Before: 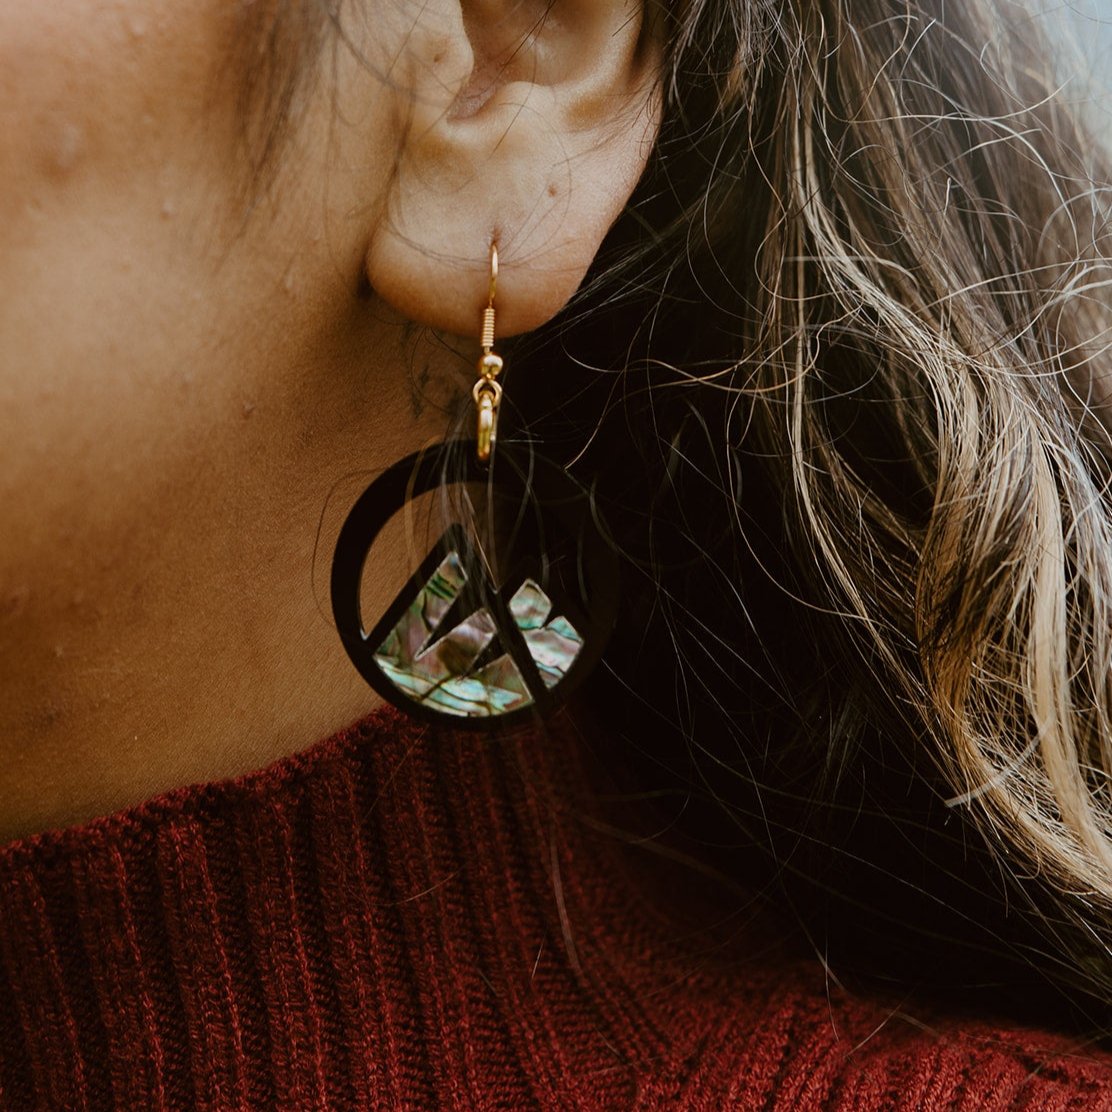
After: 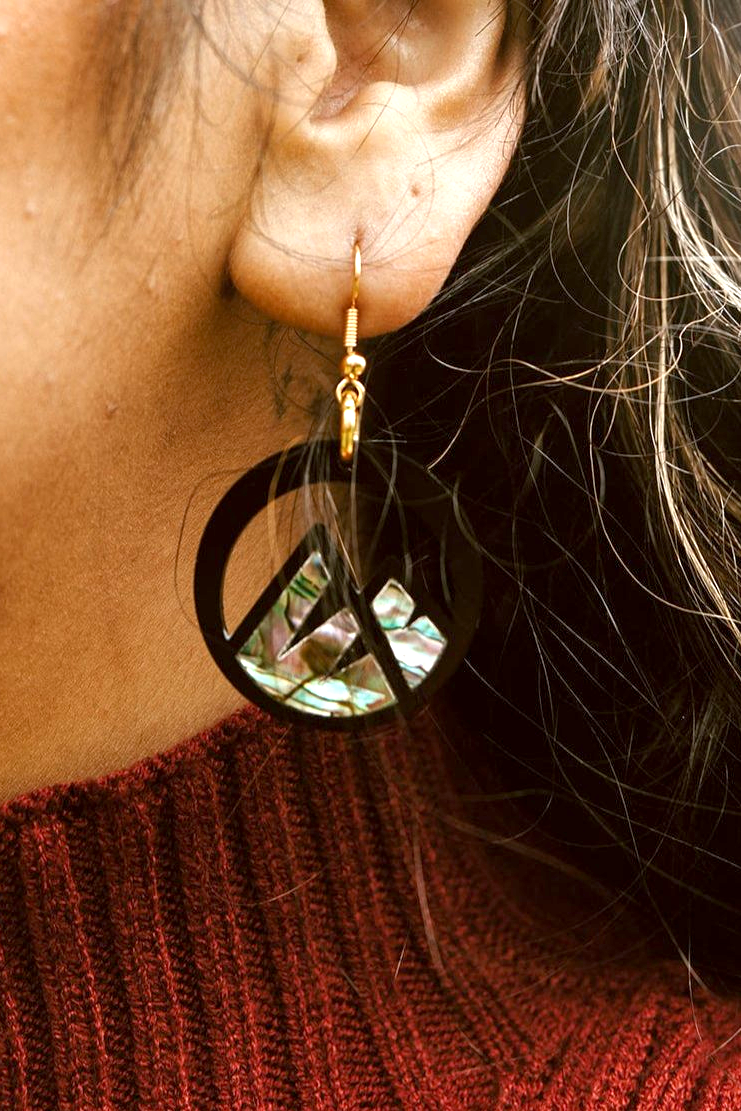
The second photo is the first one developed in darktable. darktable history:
exposure: black level correction 0.001, exposure 1.306 EV, compensate highlight preservation false
crop and rotate: left 12.34%, right 20.934%
shadows and highlights: shadows 25.87, highlights -24.57, highlights color adjustment 74.1%
